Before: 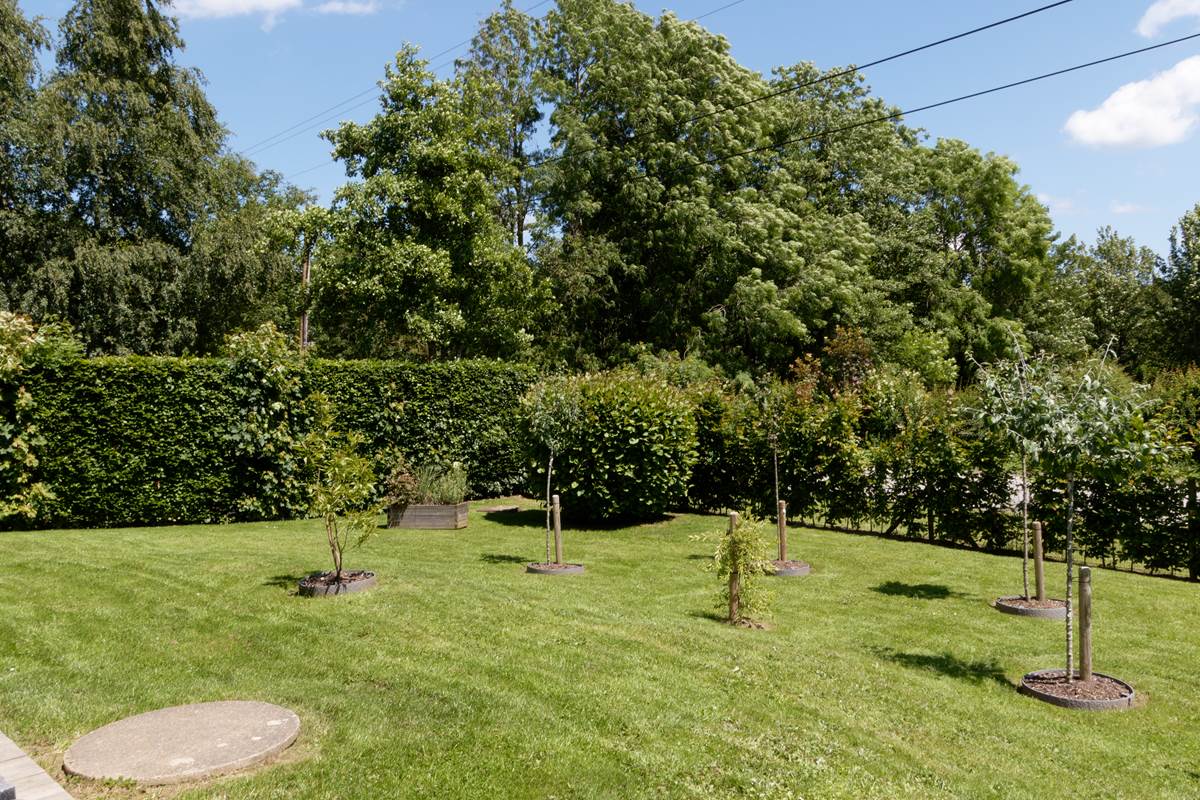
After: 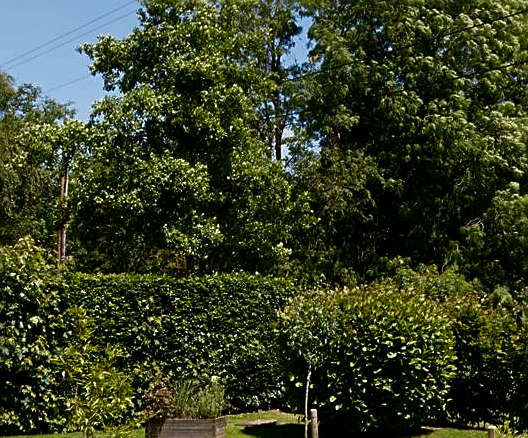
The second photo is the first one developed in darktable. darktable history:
sharpen: on, module defaults
contrast brightness saturation: brightness -0.2, saturation 0.08
crop: left 20.248%, top 10.86%, right 35.675%, bottom 34.321%
